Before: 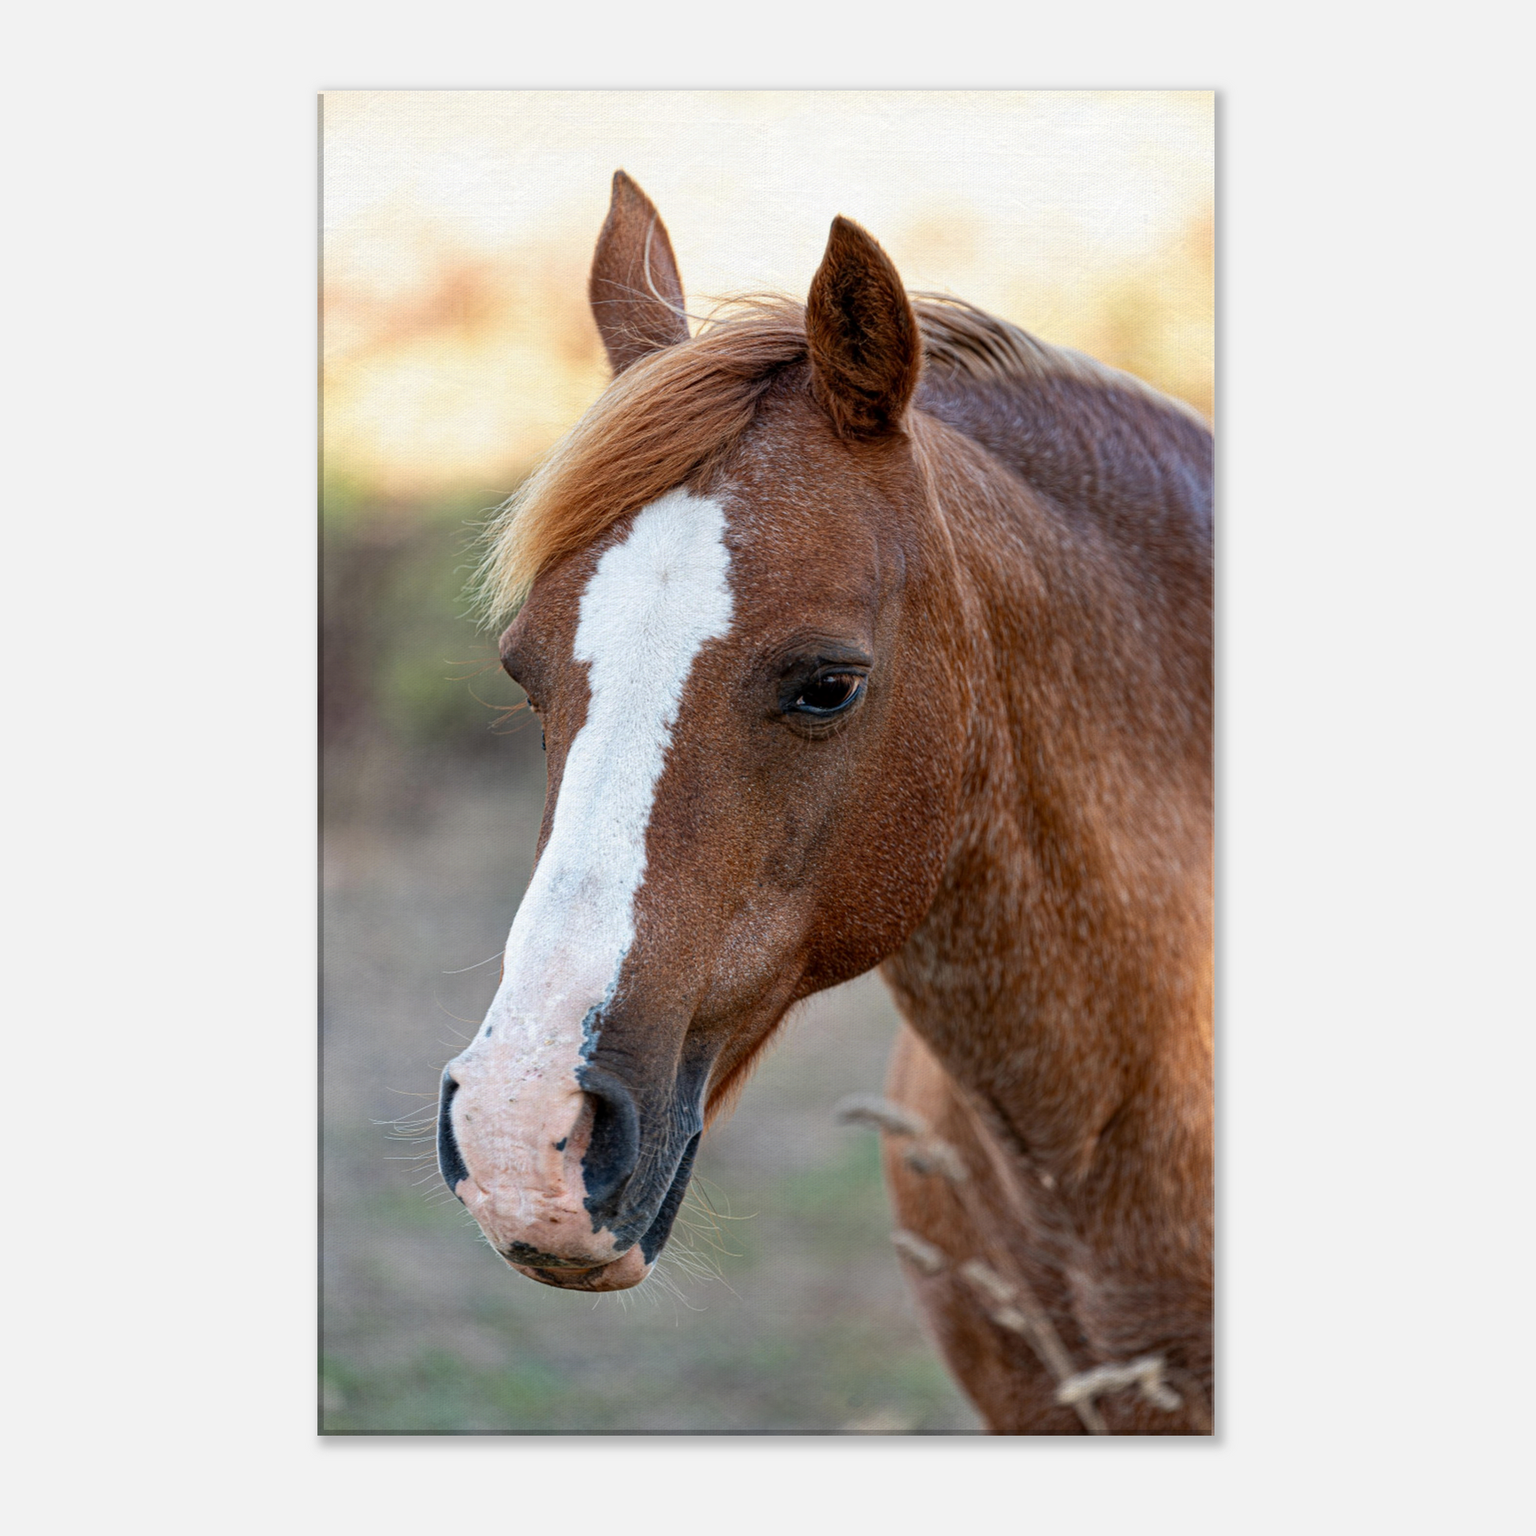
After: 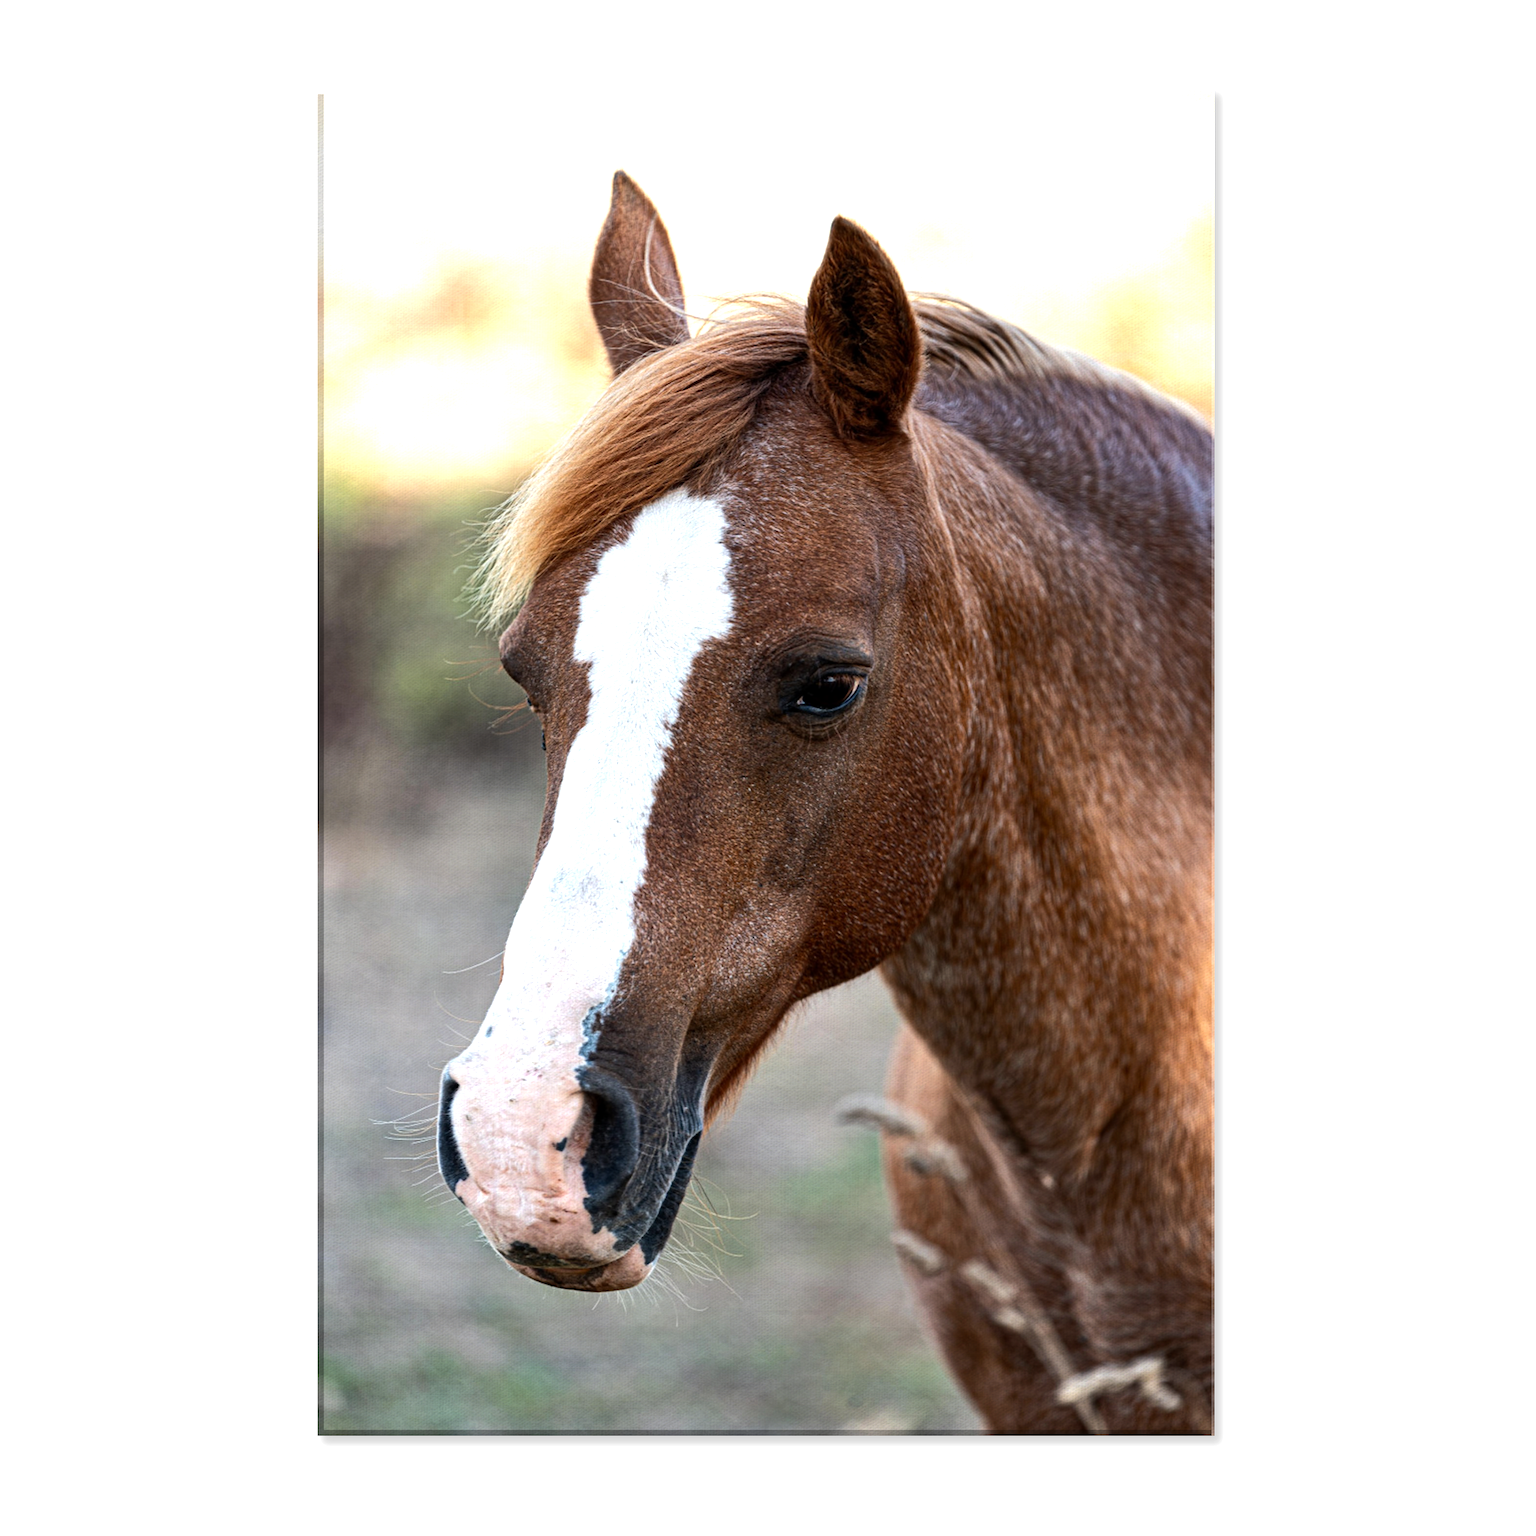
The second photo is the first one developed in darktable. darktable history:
tone equalizer: -8 EV -0.723 EV, -7 EV -0.726 EV, -6 EV -0.566 EV, -5 EV -0.417 EV, -3 EV 0.387 EV, -2 EV 0.6 EV, -1 EV 0.684 EV, +0 EV 0.779 EV, edges refinement/feathering 500, mask exposure compensation -1.57 EV, preserve details no
